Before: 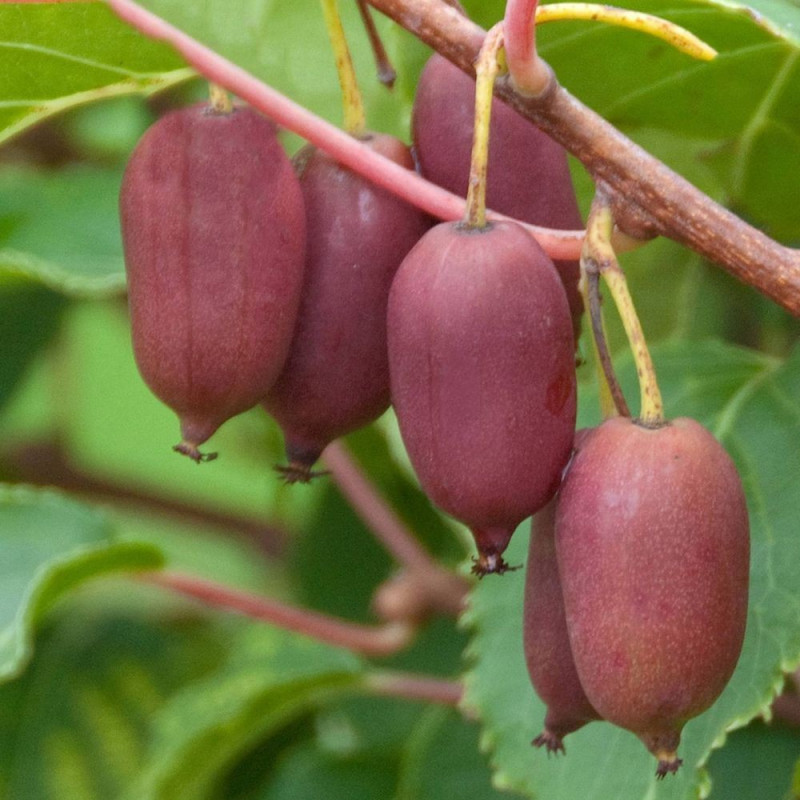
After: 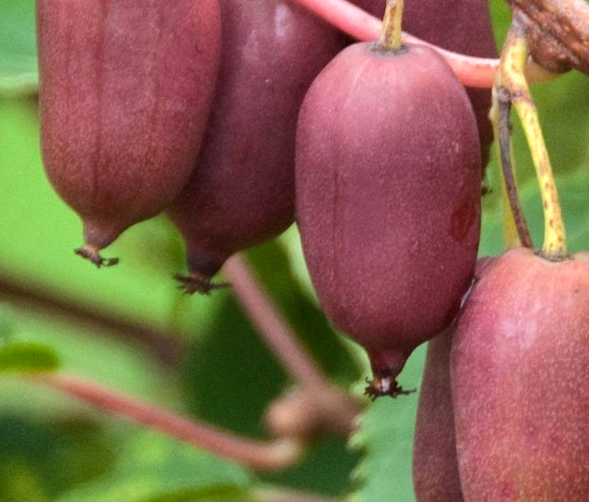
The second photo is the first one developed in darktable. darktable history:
shadows and highlights: shadows -20.31, white point adjustment -2.05, highlights -34.82
crop and rotate: angle -3.57°, left 9.796%, top 21.308%, right 12.048%, bottom 12.065%
tone equalizer: -8 EV -0.764 EV, -7 EV -0.671 EV, -6 EV -0.564 EV, -5 EV -0.393 EV, -3 EV 0.379 EV, -2 EV 0.6 EV, -1 EV 0.692 EV, +0 EV 0.74 EV, edges refinement/feathering 500, mask exposure compensation -1.25 EV, preserve details no
